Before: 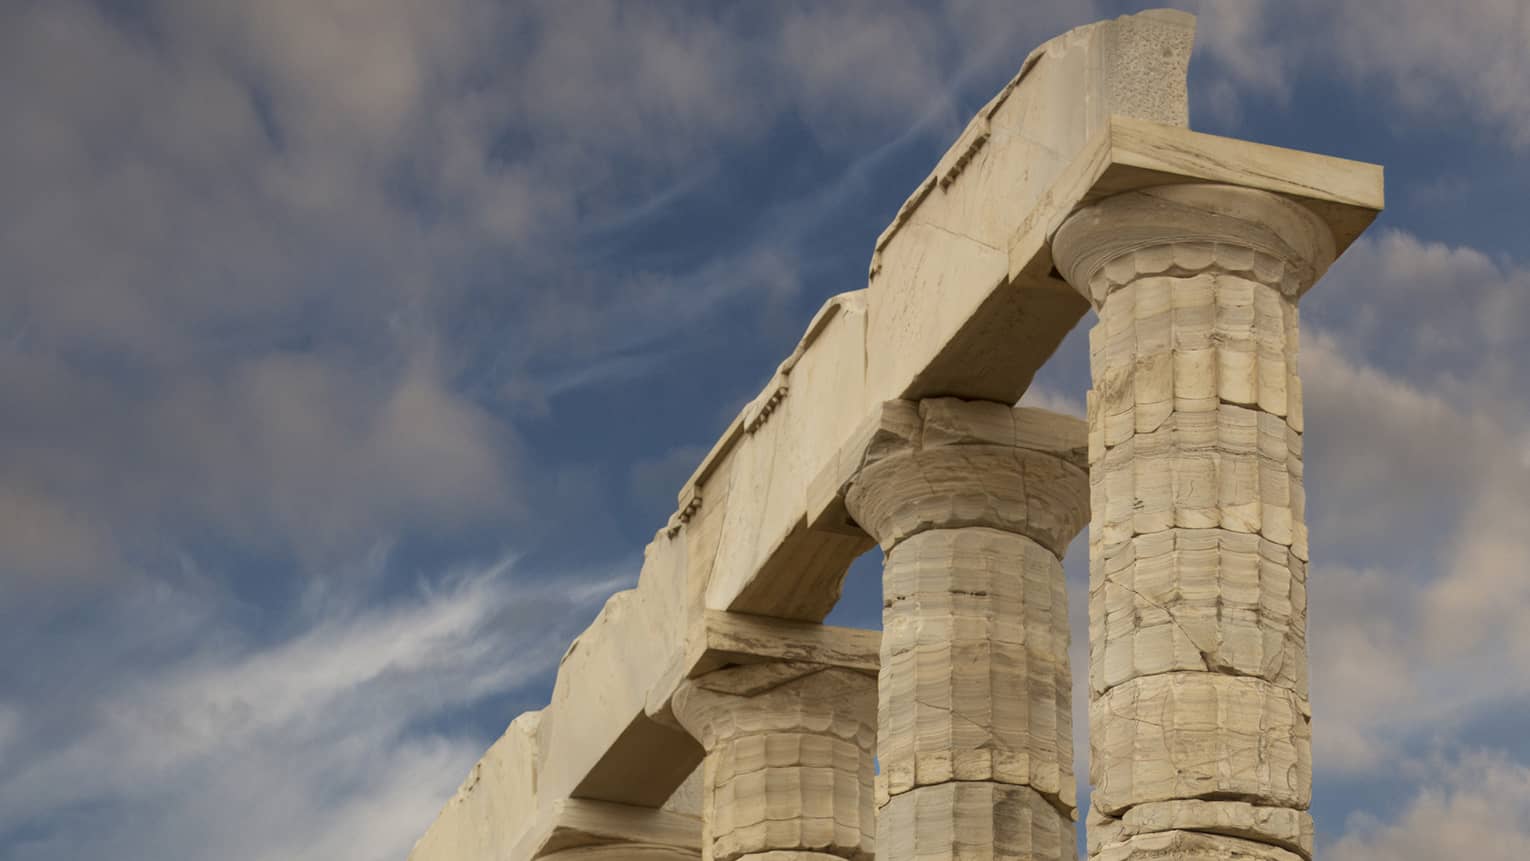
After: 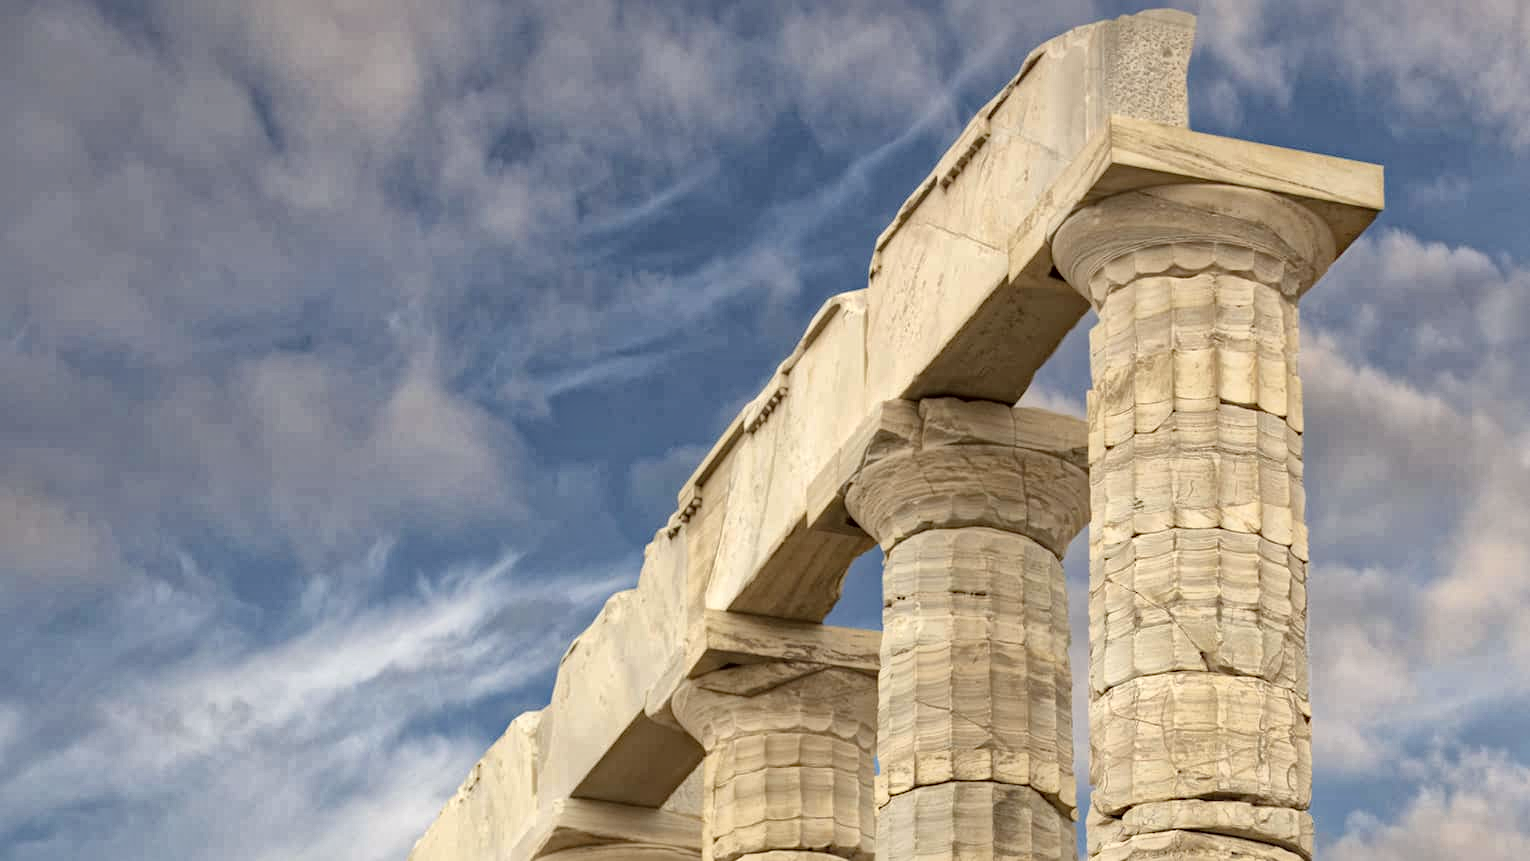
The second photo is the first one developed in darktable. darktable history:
global tonemap: drago (1, 100), detail 1
haze removal: strength 0.29, distance 0.25, compatibility mode true, adaptive false
